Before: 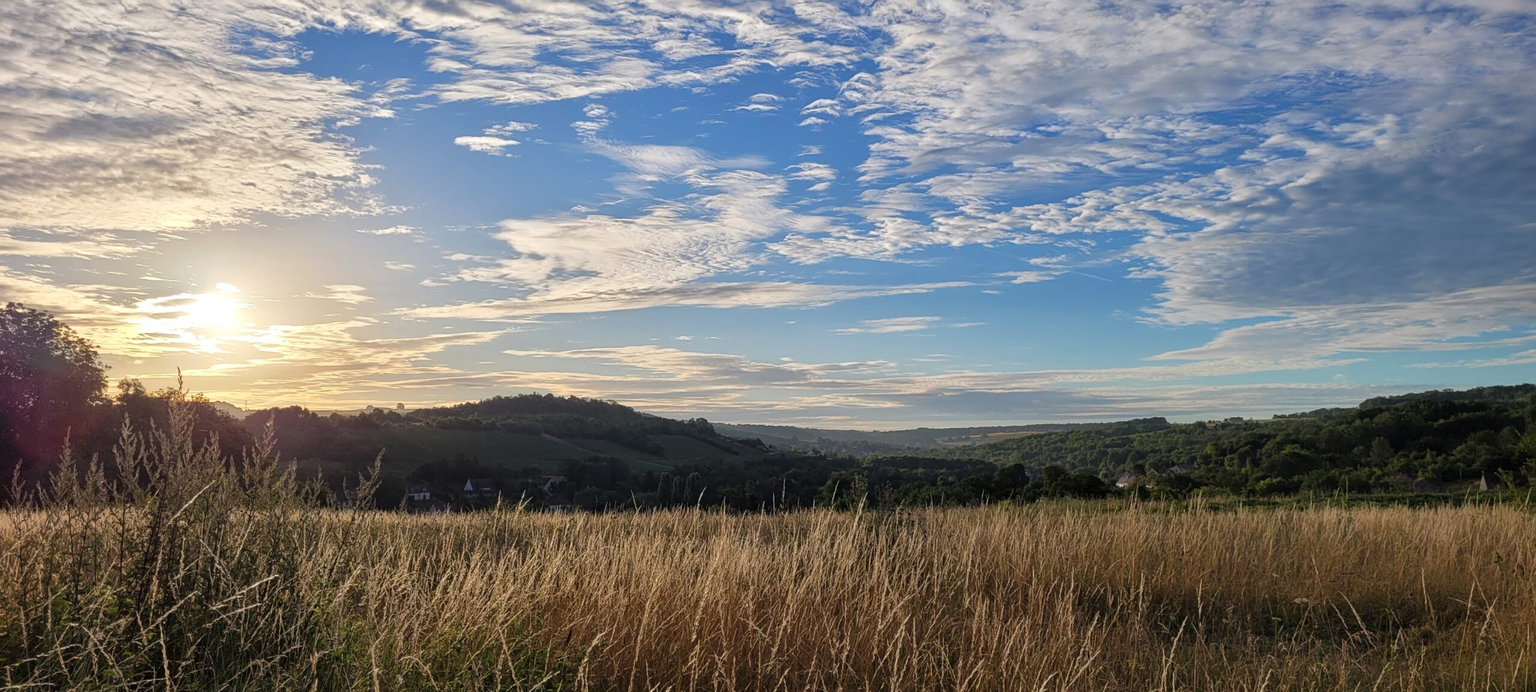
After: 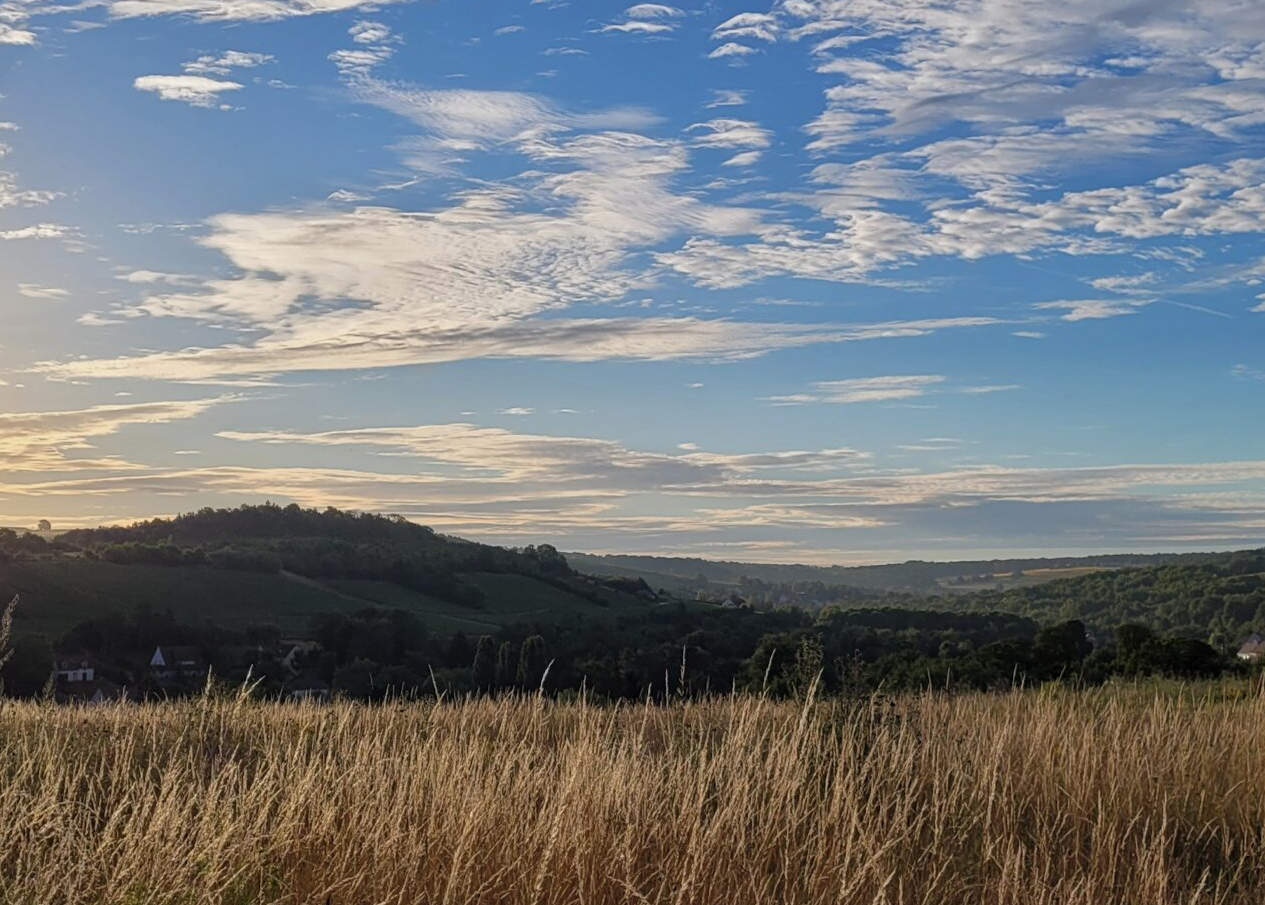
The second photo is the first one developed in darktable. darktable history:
exposure: exposure -0.177 EV, compensate highlight preservation false
crop and rotate: angle 0.02°, left 24.353%, top 13.219%, right 26.156%, bottom 8.224%
